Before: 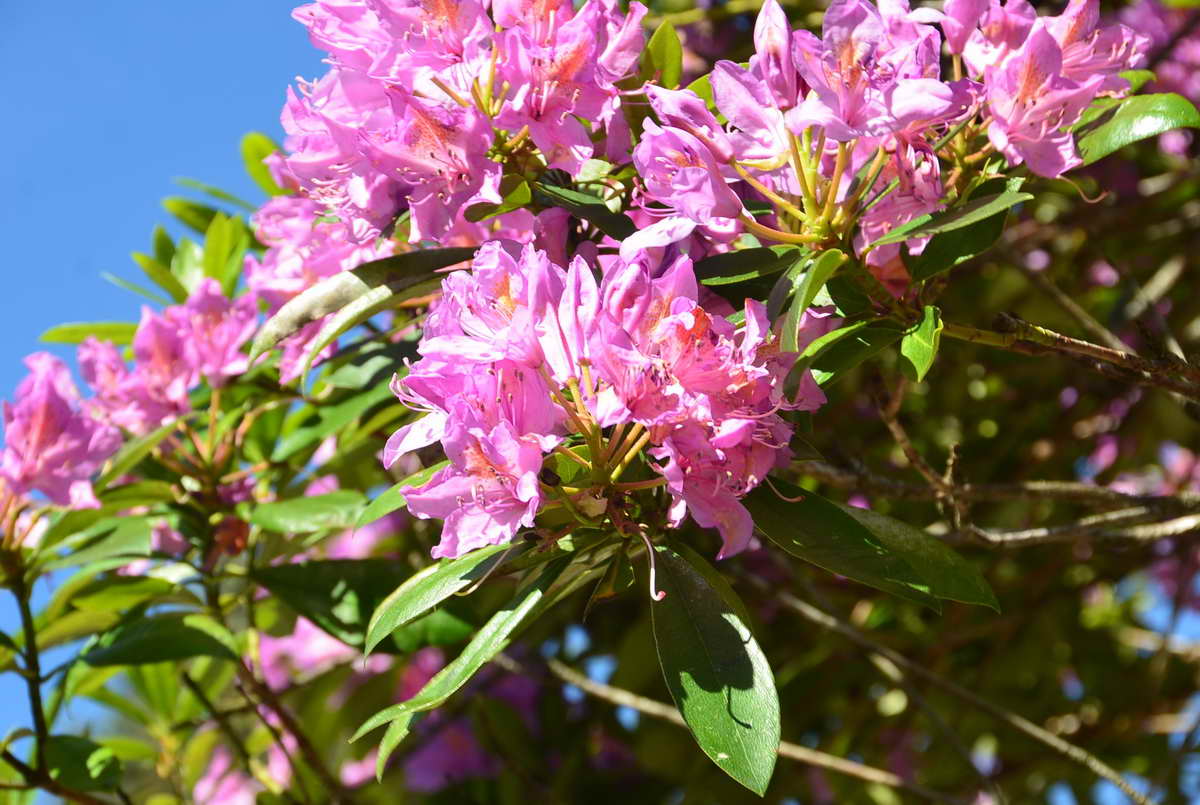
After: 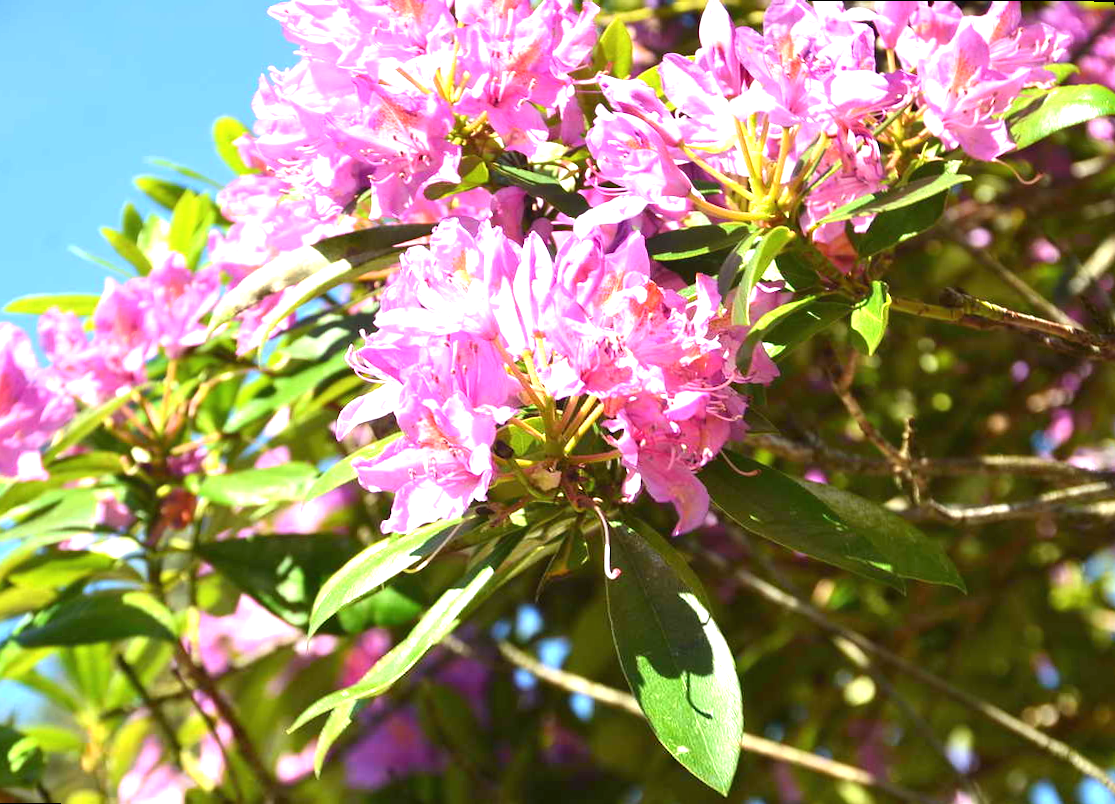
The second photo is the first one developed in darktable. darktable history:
exposure: black level correction 0, exposure 1.015 EV, compensate exposure bias true, compensate highlight preservation false
shadows and highlights: shadows 12, white point adjustment 1.2, highlights -0.36, soften with gaussian
tone equalizer: on, module defaults
rotate and perspective: rotation 0.215°, lens shift (vertical) -0.139, crop left 0.069, crop right 0.939, crop top 0.002, crop bottom 0.996
